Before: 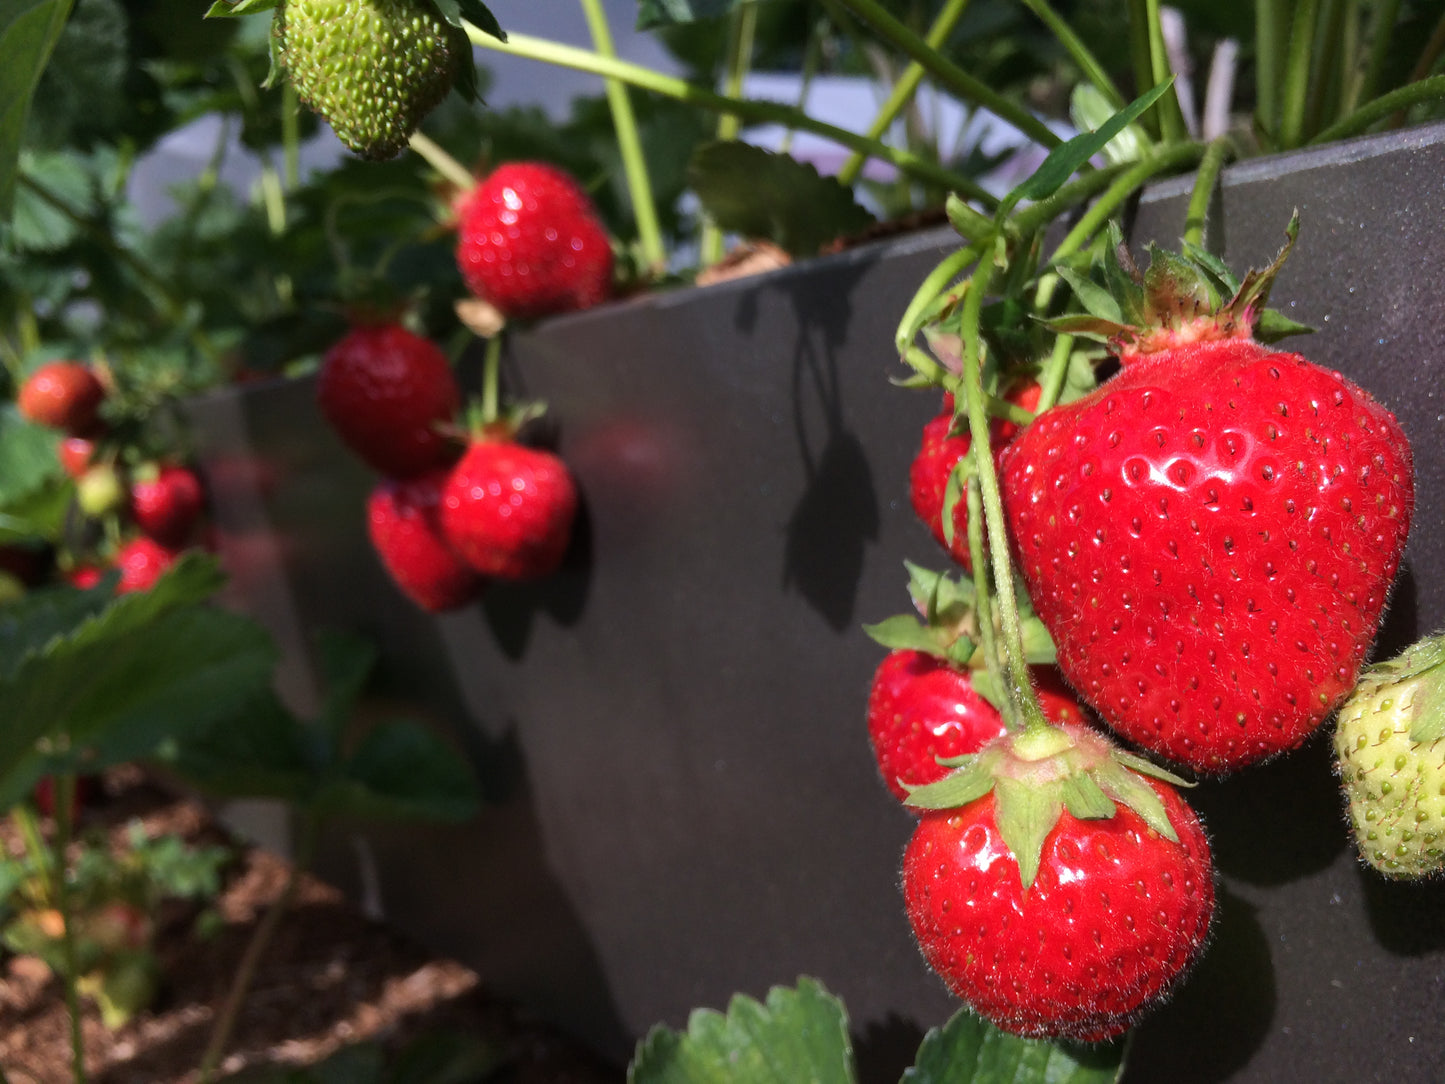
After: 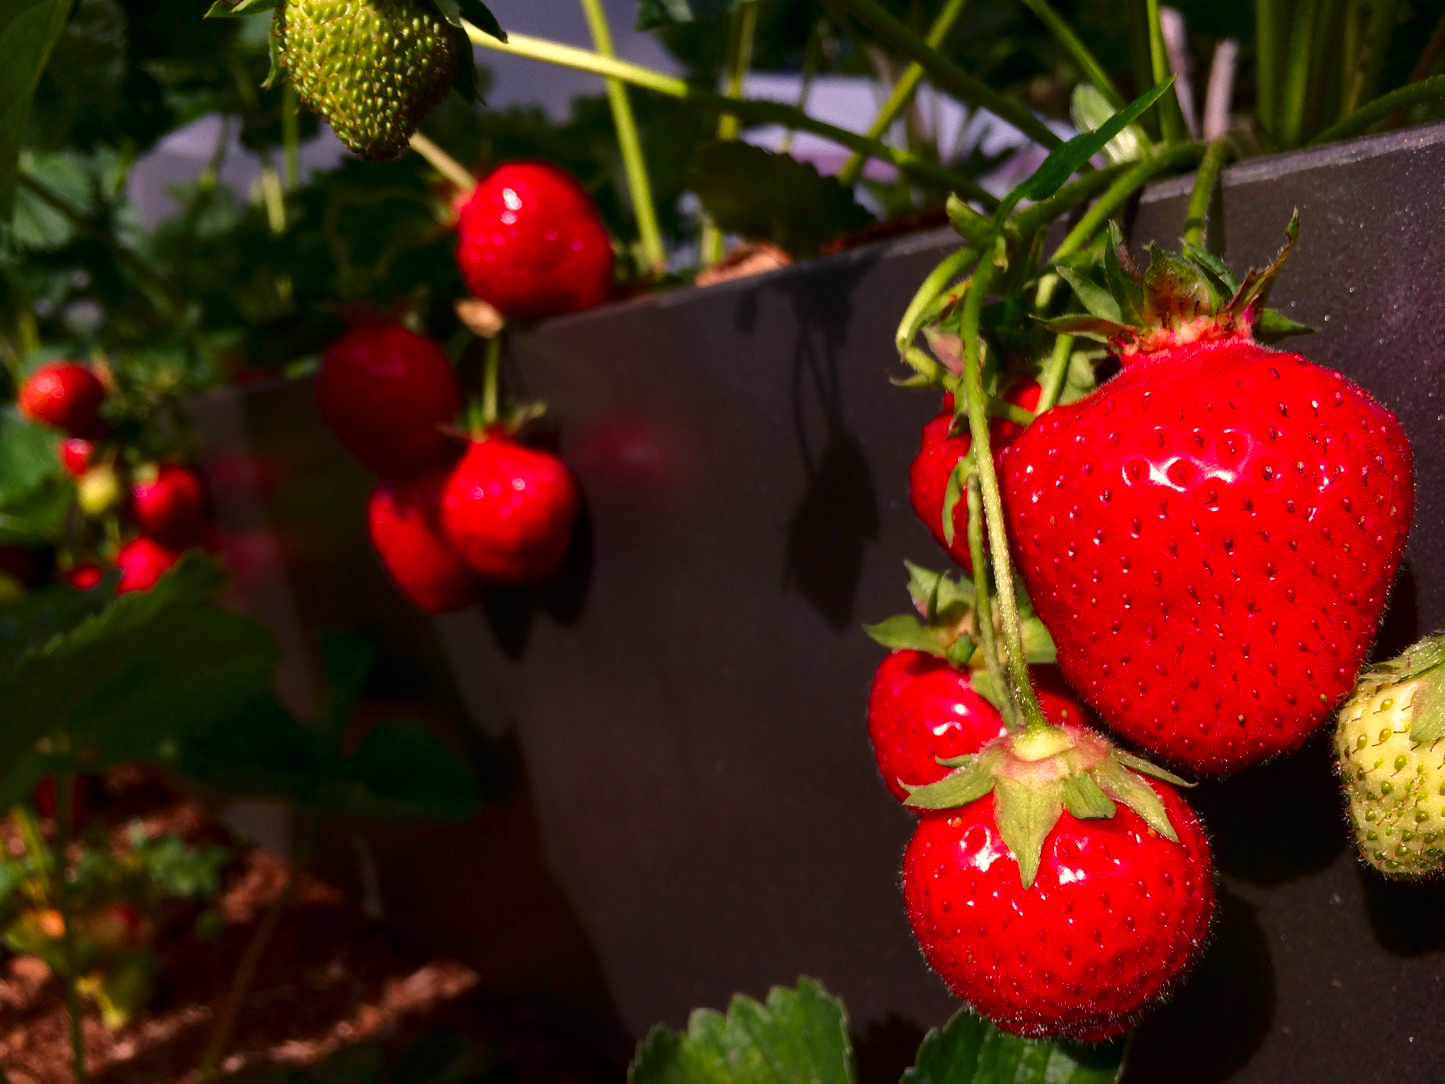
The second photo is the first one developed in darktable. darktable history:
contrast brightness saturation: brightness -0.25, saturation 0.2
exposure: exposure 0 EV, compensate highlight preservation false
white balance: red 1.127, blue 0.943
